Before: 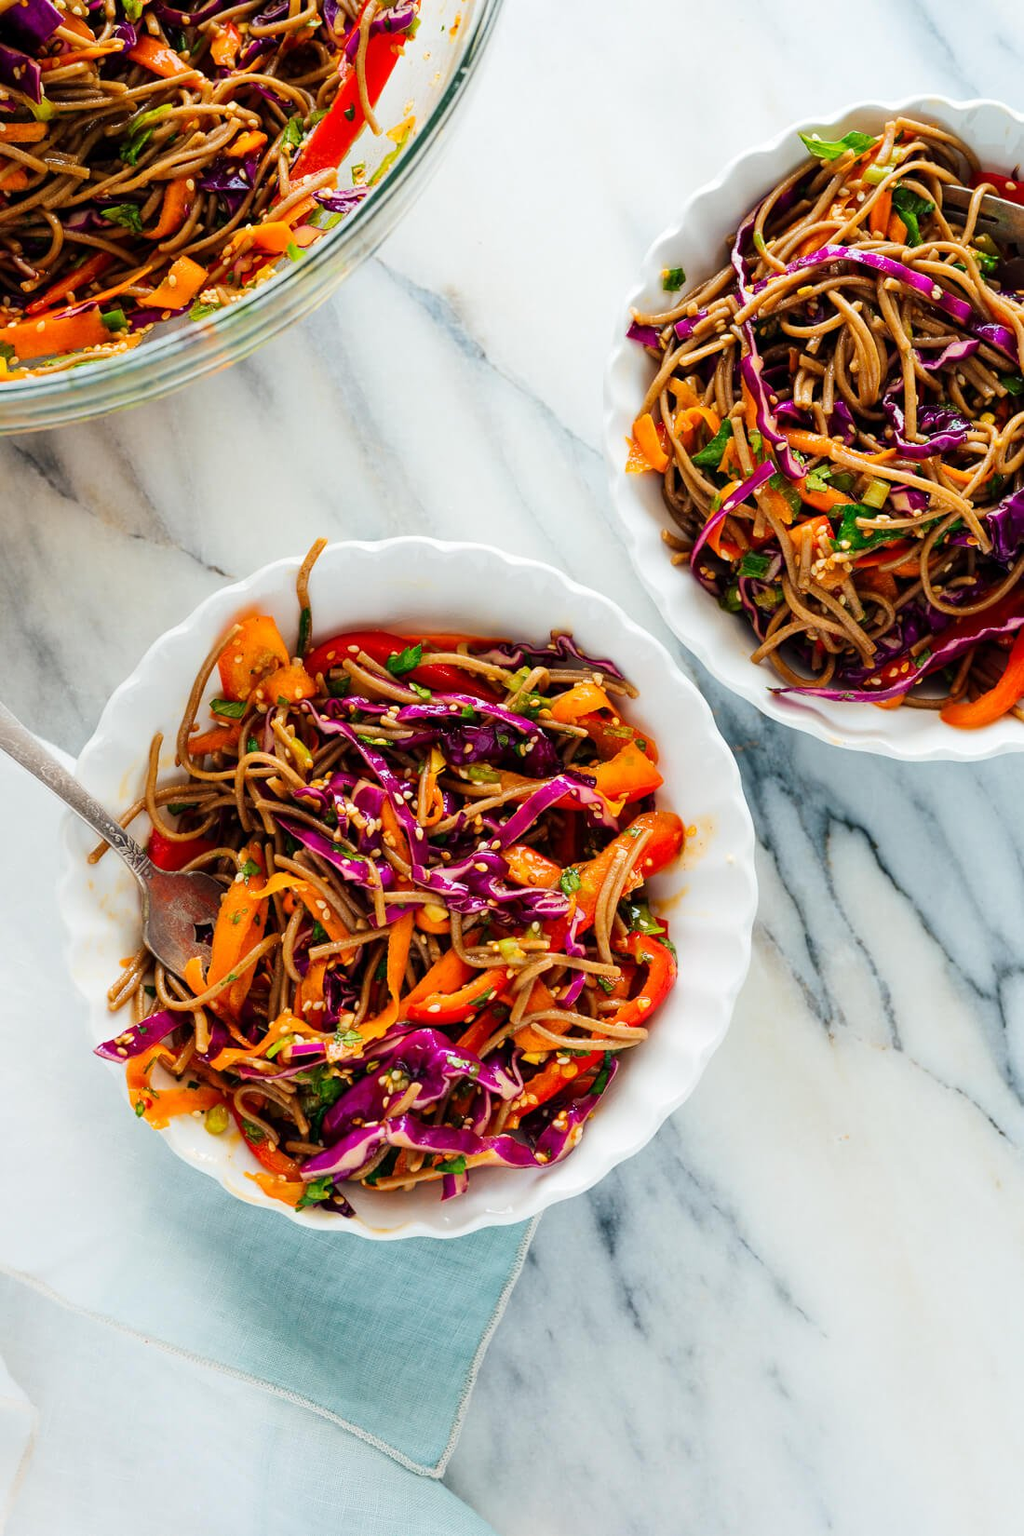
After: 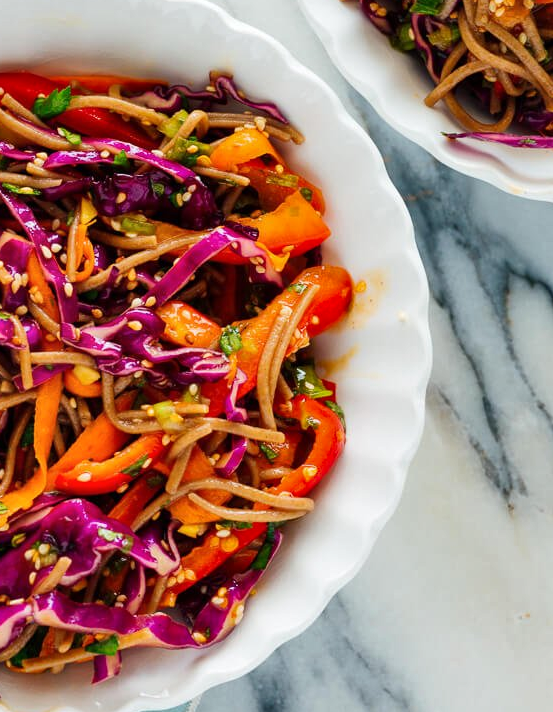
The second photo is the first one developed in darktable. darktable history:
crop: left 34.789%, top 36.754%, right 14.924%, bottom 20.073%
shadows and highlights: soften with gaussian
